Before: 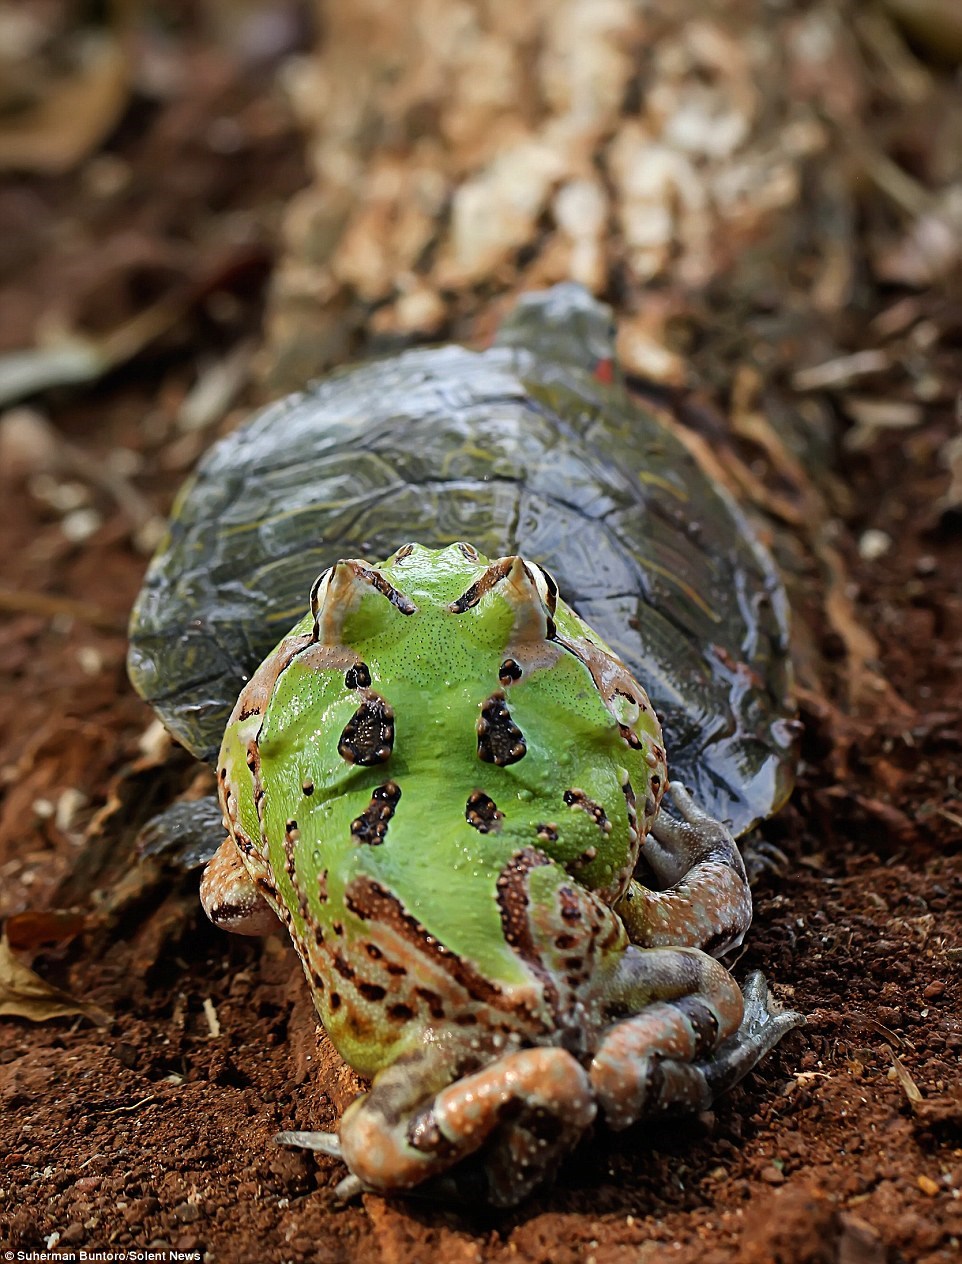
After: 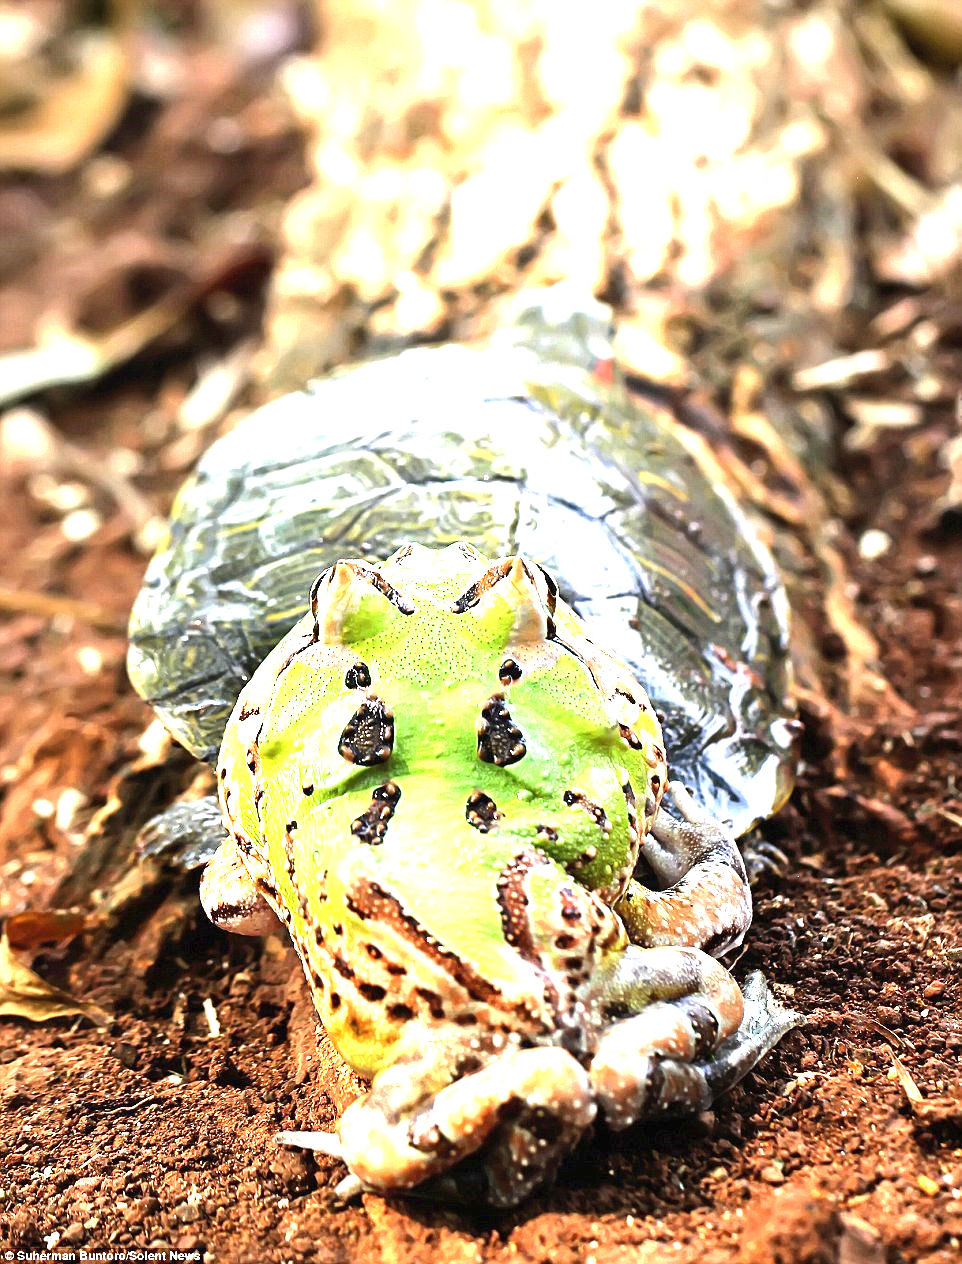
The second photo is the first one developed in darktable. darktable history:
exposure: black level correction 0, exposure 2.088 EV, compensate exposure bias true, compensate highlight preservation false
tone equalizer: -8 EV -0.417 EV, -7 EV -0.389 EV, -6 EV -0.333 EV, -5 EV -0.222 EV, -3 EV 0.222 EV, -2 EV 0.333 EV, -1 EV 0.389 EV, +0 EV 0.417 EV, edges refinement/feathering 500, mask exposure compensation -1.57 EV, preserve details no
